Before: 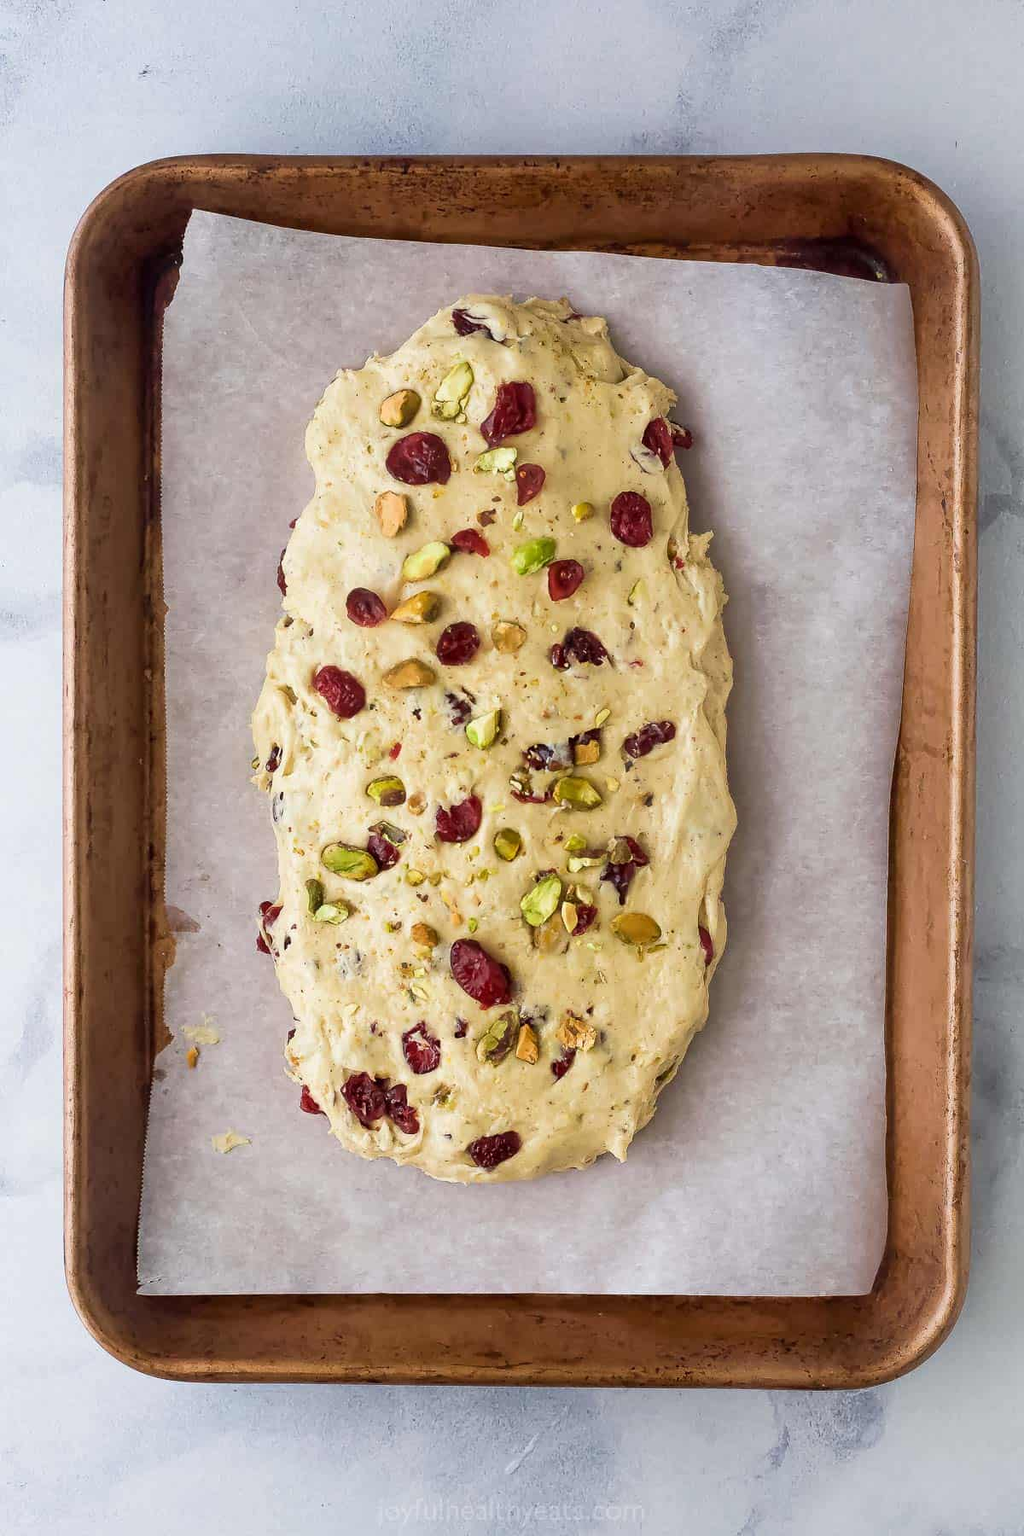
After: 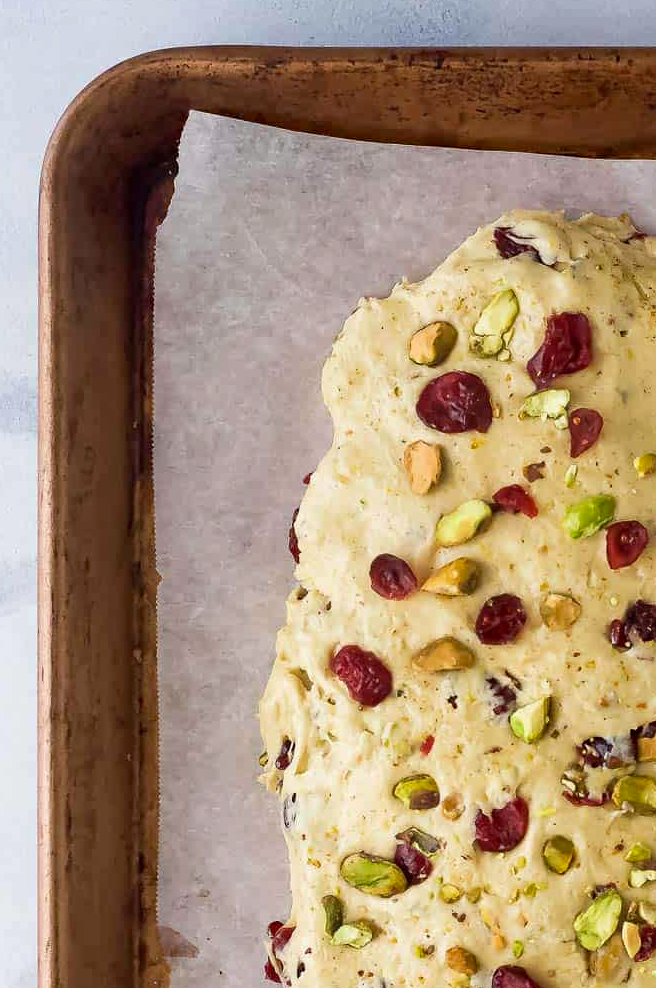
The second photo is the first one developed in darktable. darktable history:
crop and rotate: left 3.047%, top 7.509%, right 42.236%, bottom 37.598%
exposure: compensate highlight preservation false
haze removal: compatibility mode true, adaptive false
